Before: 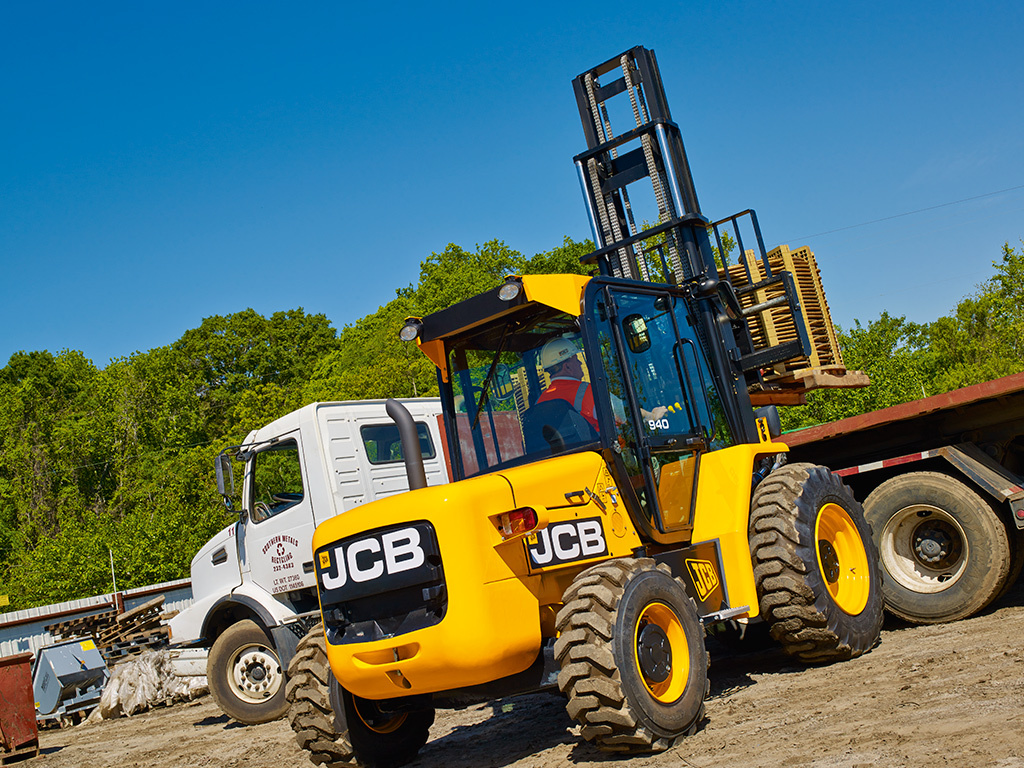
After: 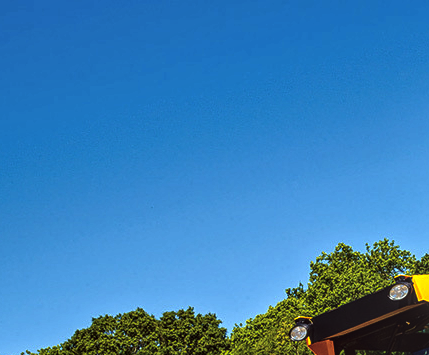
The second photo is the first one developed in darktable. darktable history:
exposure: black level correction 0, exposure 0.5 EV, compensate exposure bias true, compensate highlight preservation false
local contrast: highlights 19%, detail 186%
crop and rotate: left 10.817%, top 0.062%, right 47.194%, bottom 53.626%
white balance: red 1, blue 1
sharpen: amount 0.2
rgb curve: curves: ch0 [(0, 0.186) (0.314, 0.284) (0.775, 0.708) (1, 1)], compensate middle gray true, preserve colors none
color correction: highlights a* -0.95, highlights b* 4.5, shadows a* 3.55
